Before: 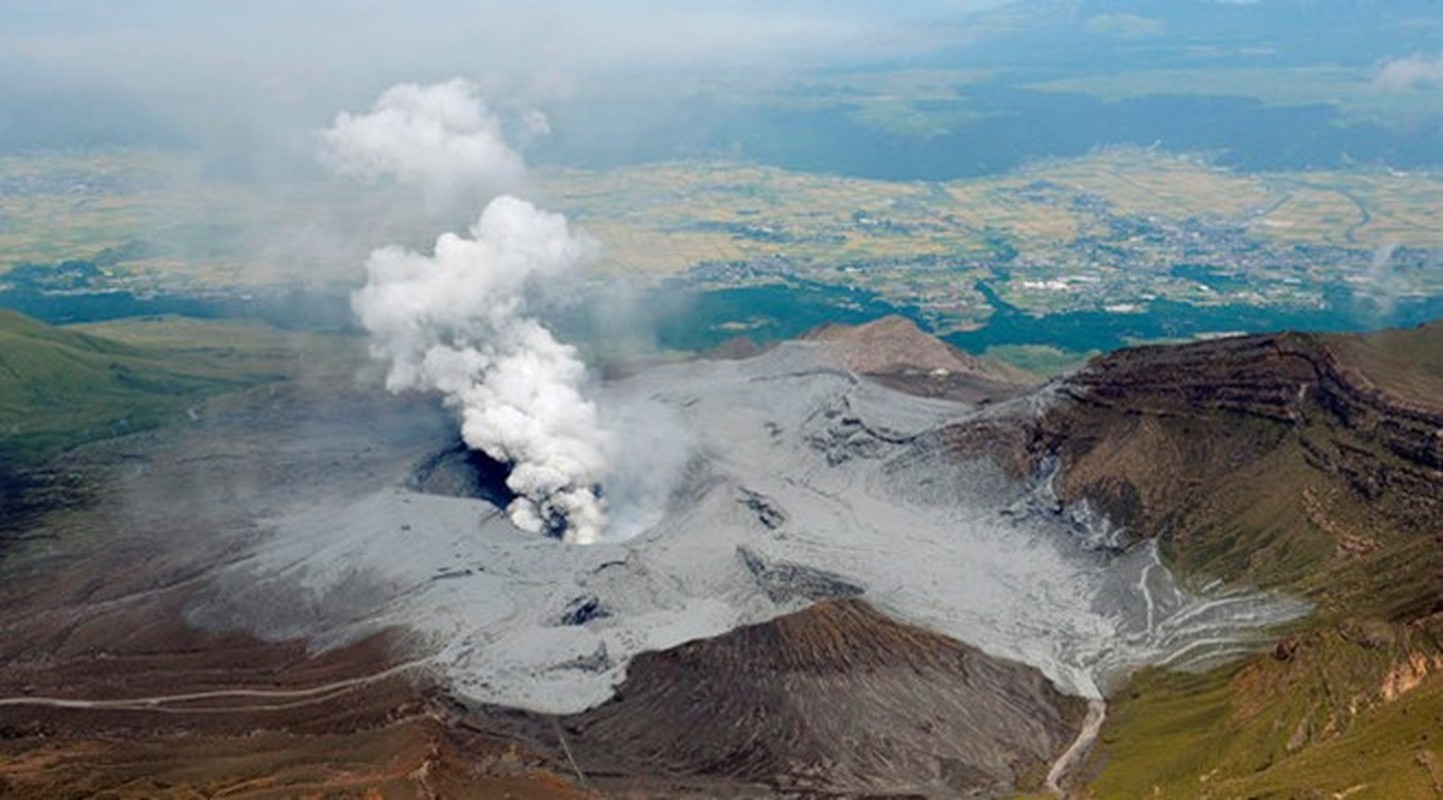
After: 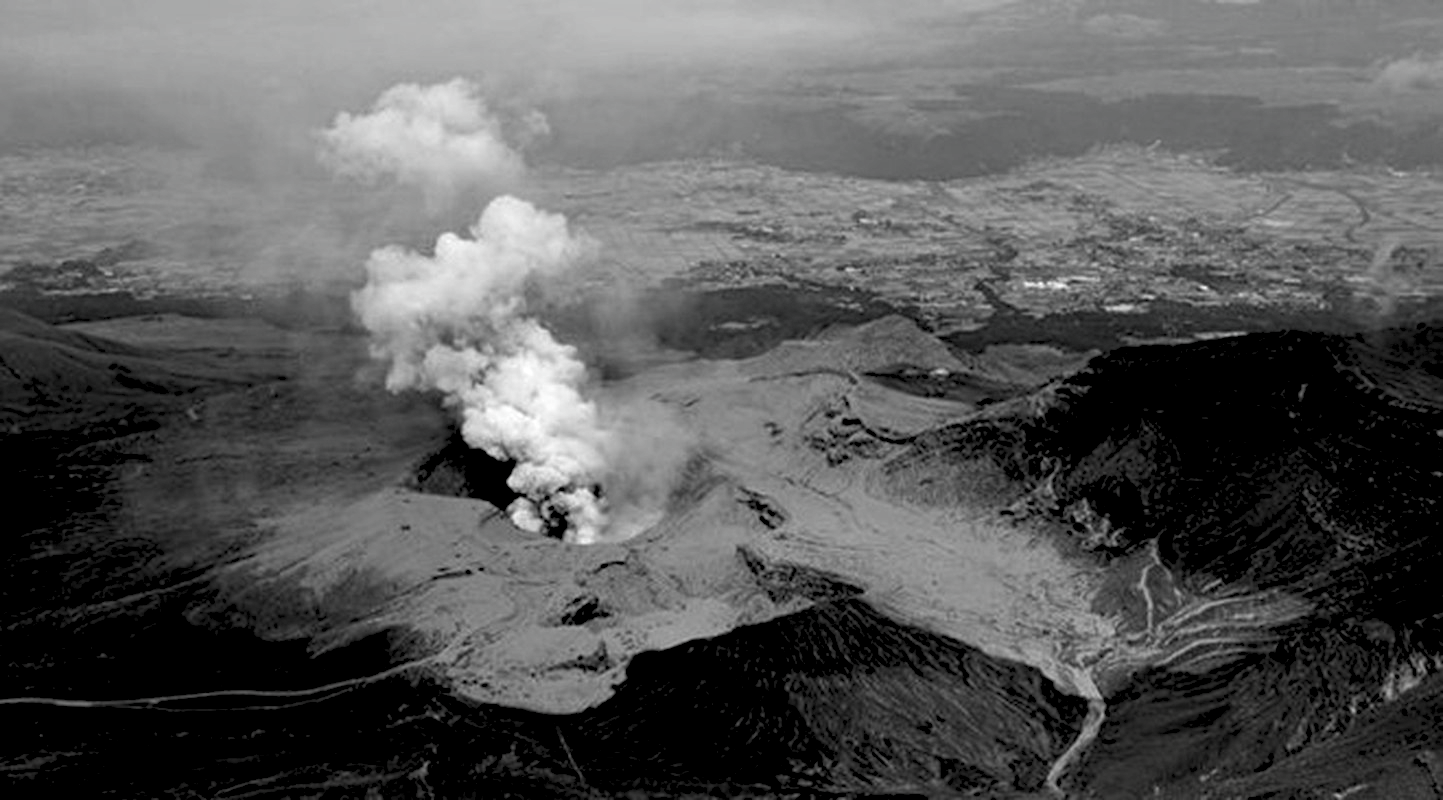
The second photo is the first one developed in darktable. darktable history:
color balance rgb: highlights gain › chroma 4.077%, highlights gain › hue 202.94°, perceptual saturation grading › global saturation 40.172%
haze removal: compatibility mode true, adaptive false
contrast brightness saturation: contrast -0.03, brightness -0.586, saturation -0.994
levels: levels [0.072, 0.414, 0.976]
